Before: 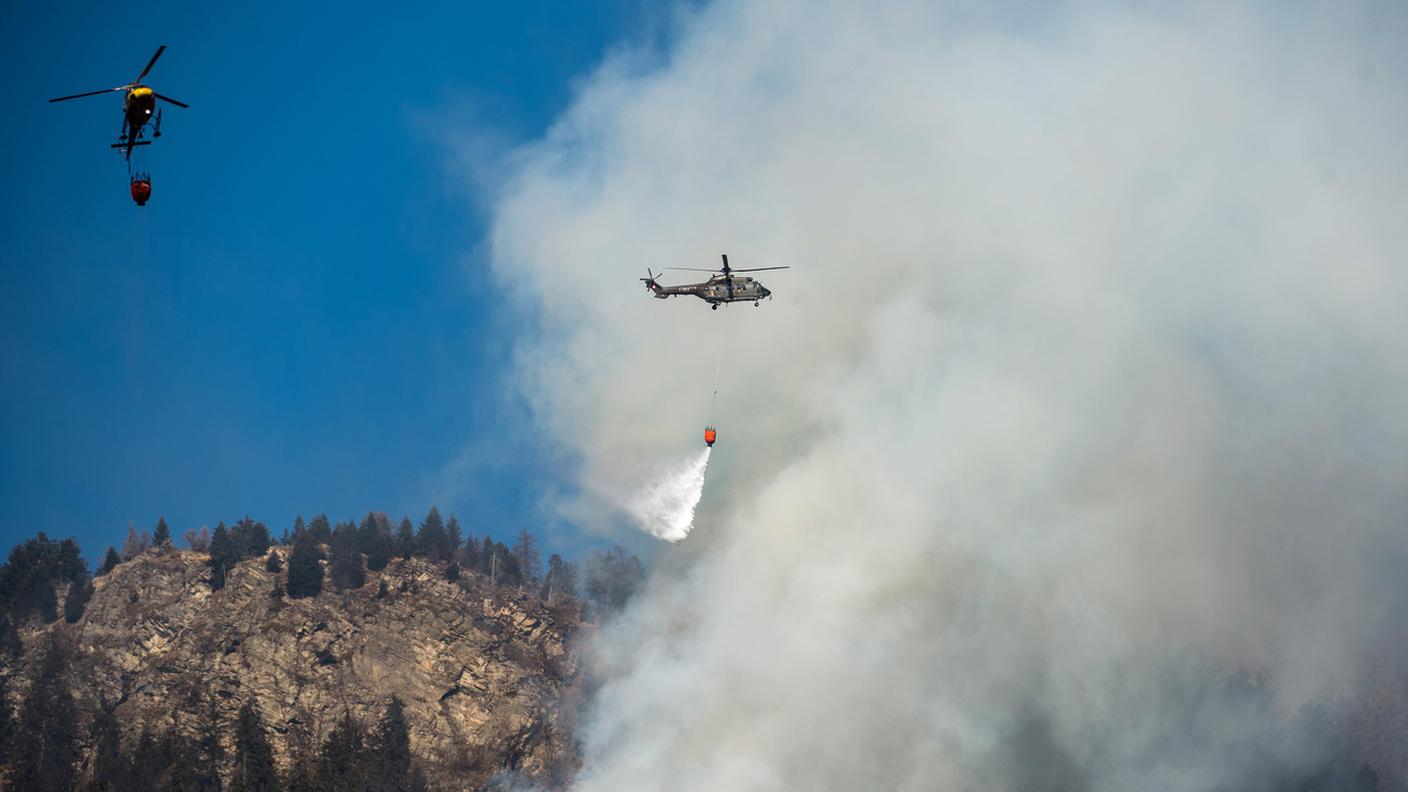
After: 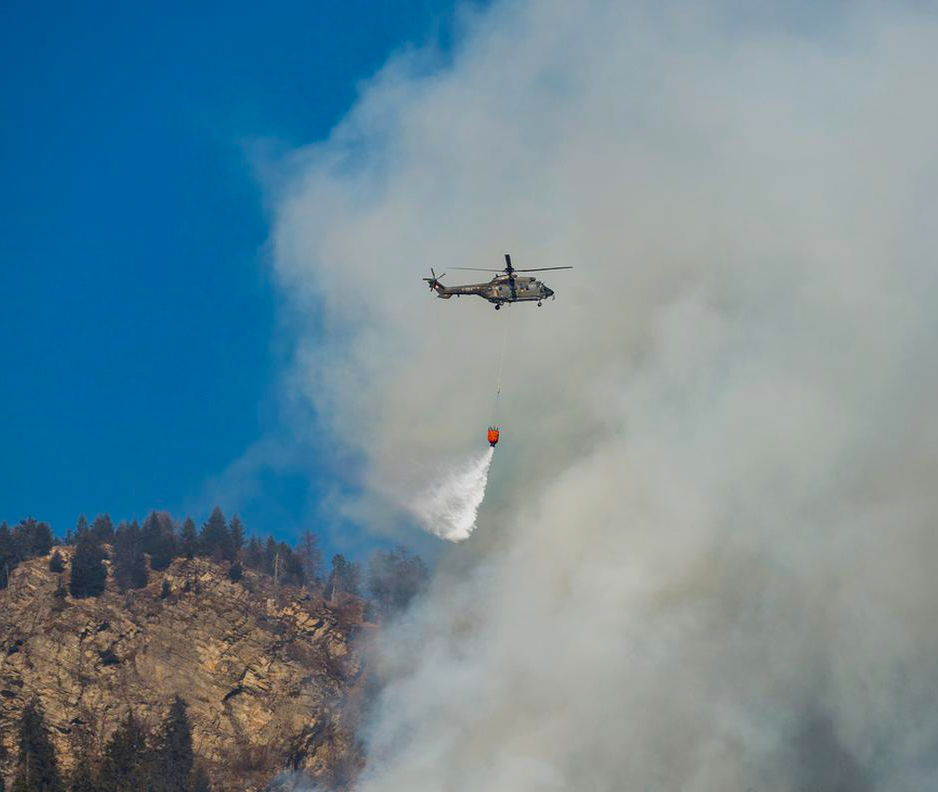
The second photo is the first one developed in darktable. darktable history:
crop: left 15.419%, right 17.914%
color balance rgb: perceptual saturation grading › global saturation 20%, global vibrance 20%
tone equalizer: -8 EV 0.25 EV, -7 EV 0.417 EV, -6 EV 0.417 EV, -5 EV 0.25 EV, -3 EV -0.25 EV, -2 EV -0.417 EV, -1 EV -0.417 EV, +0 EV -0.25 EV, edges refinement/feathering 500, mask exposure compensation -1.57 EV, preserve details guided filter
